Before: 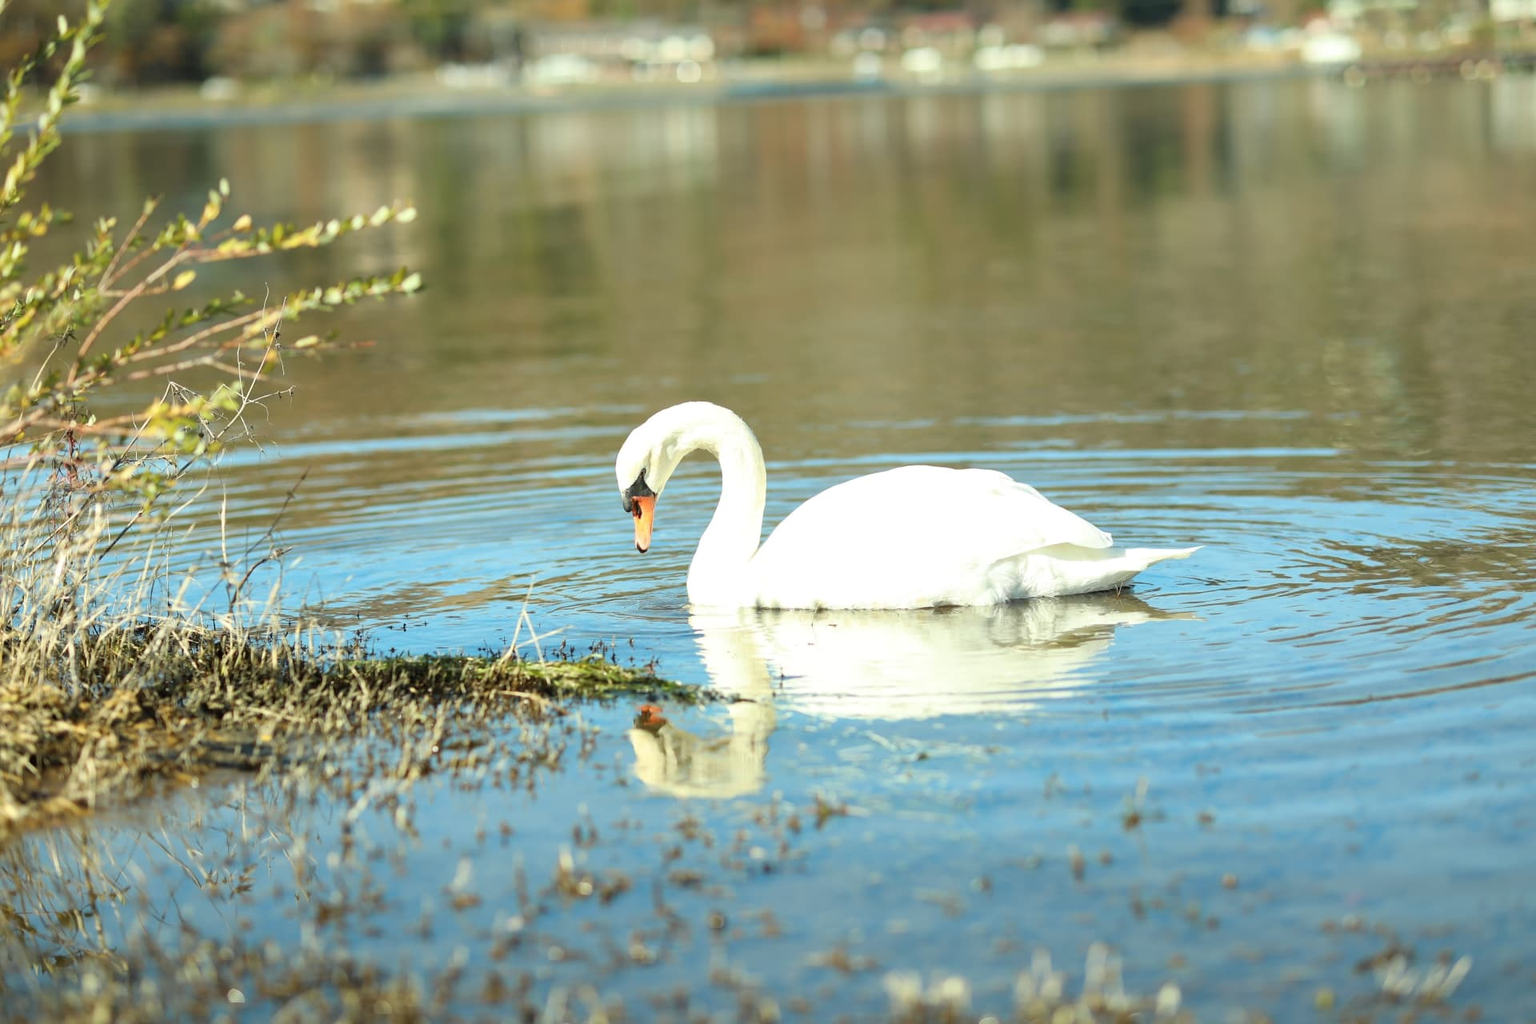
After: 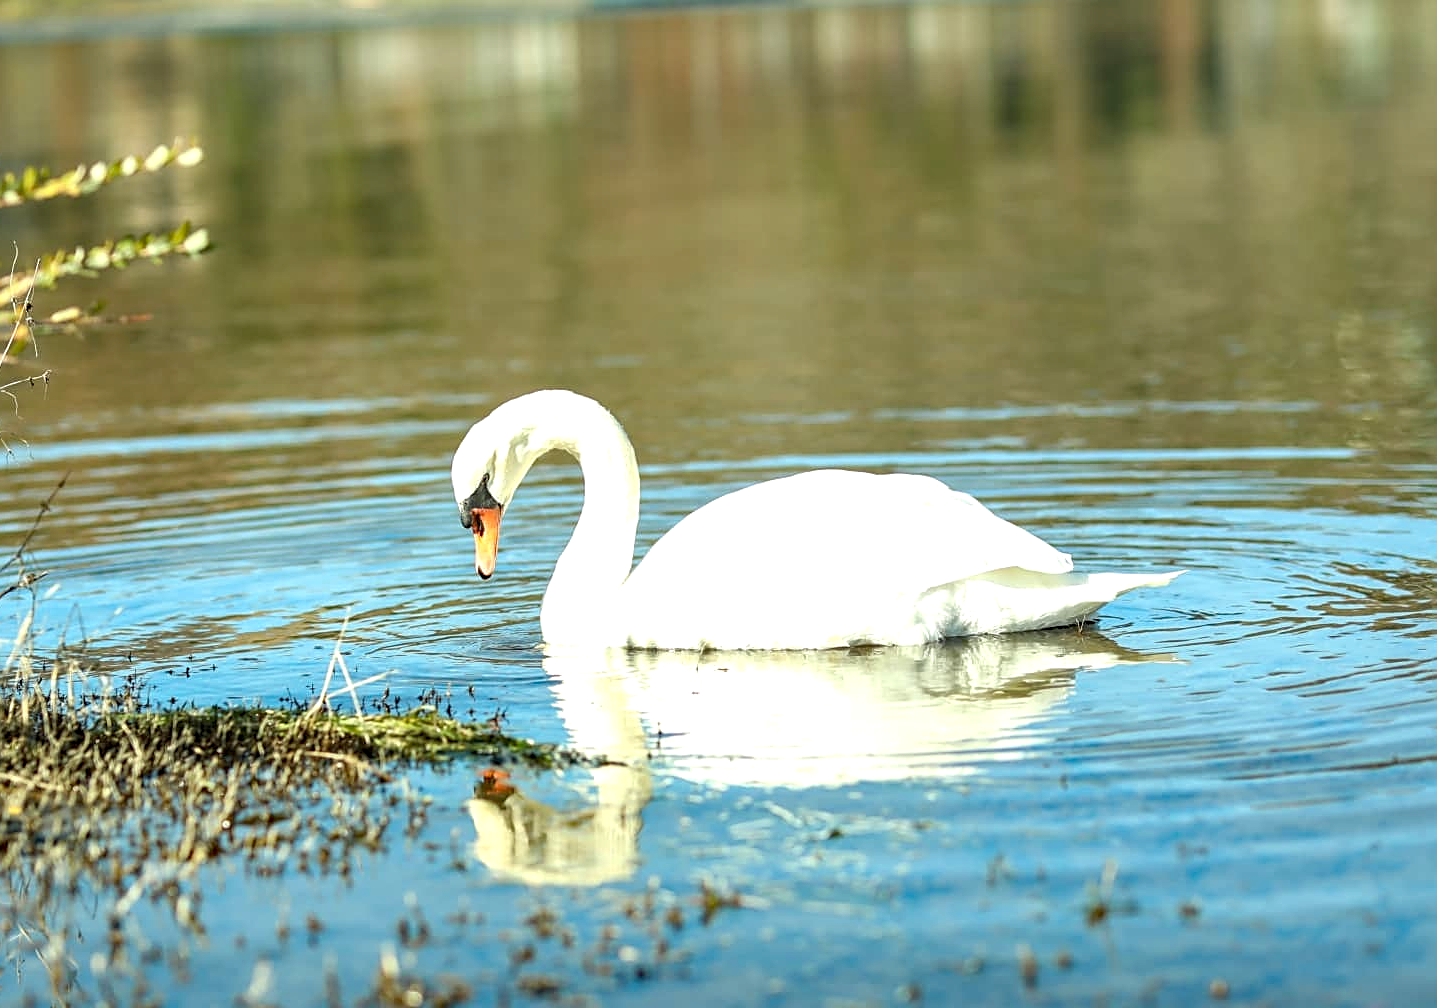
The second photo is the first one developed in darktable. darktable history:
sharpen: on, module defaults
haze removal: strength 0.29, distance 0.252, compatibility mode true, adaptive false
crop: left 16.569%, top 8.789%, right 8.57%, bottom 12.41%
local contrast: highlights 30%, detail 135%
exposure: exposure 0.153 EV, compensate highlight preservation false
